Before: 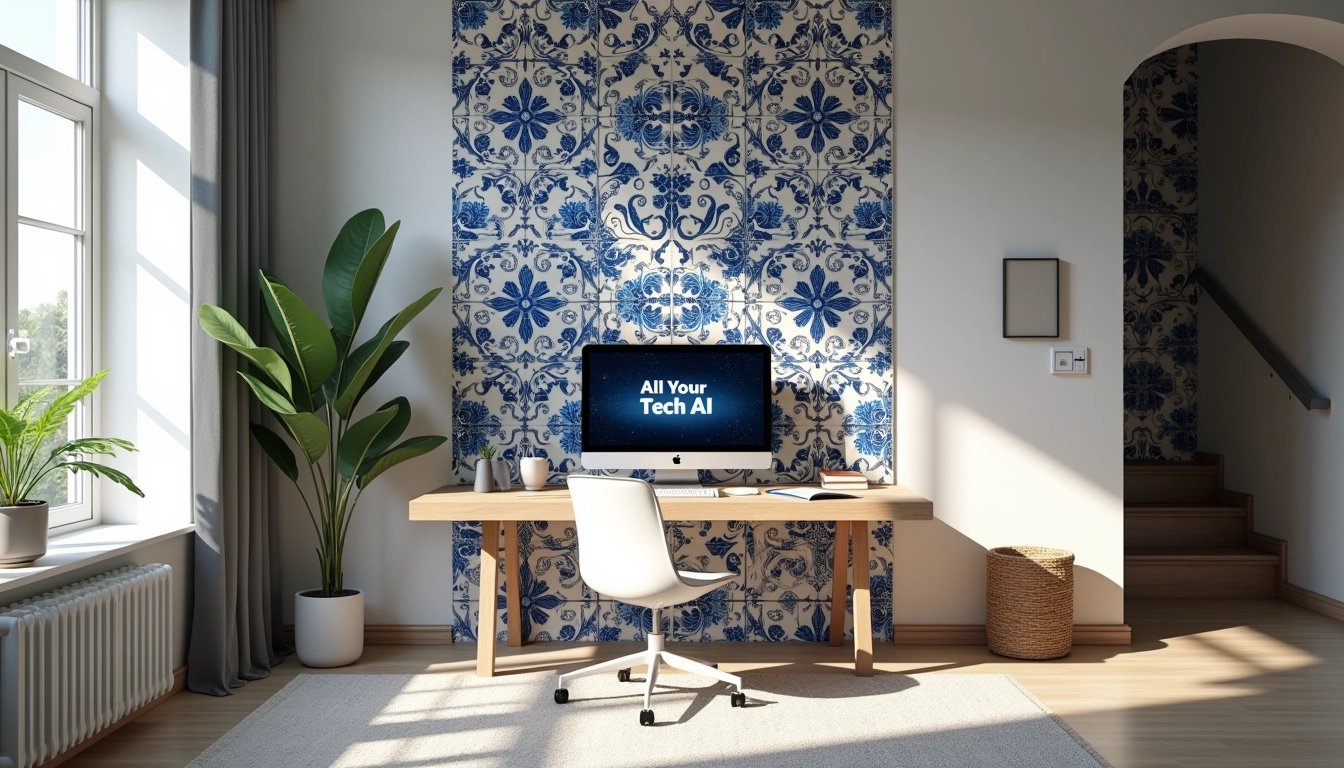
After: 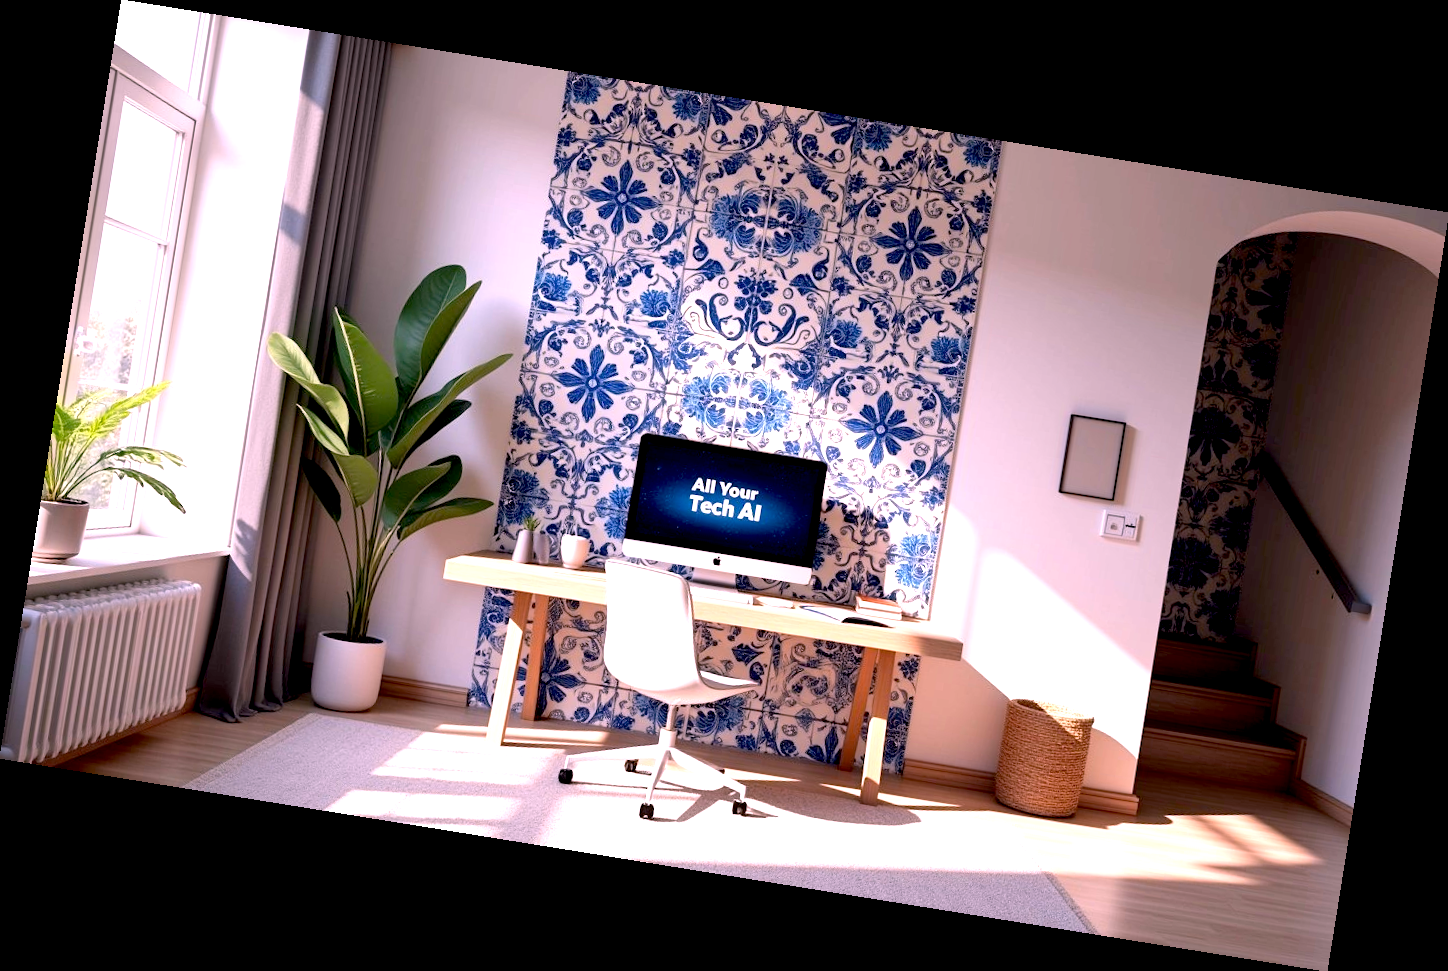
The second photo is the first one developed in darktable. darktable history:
white balance: red 1.188, blue 1.11
exposure: black level correction 0.012, exposure 0.7 EV, compensate exposure bias true, compensate highlight preservation false
rotate and perspective: rotation 9.12°, automatic cropping off
